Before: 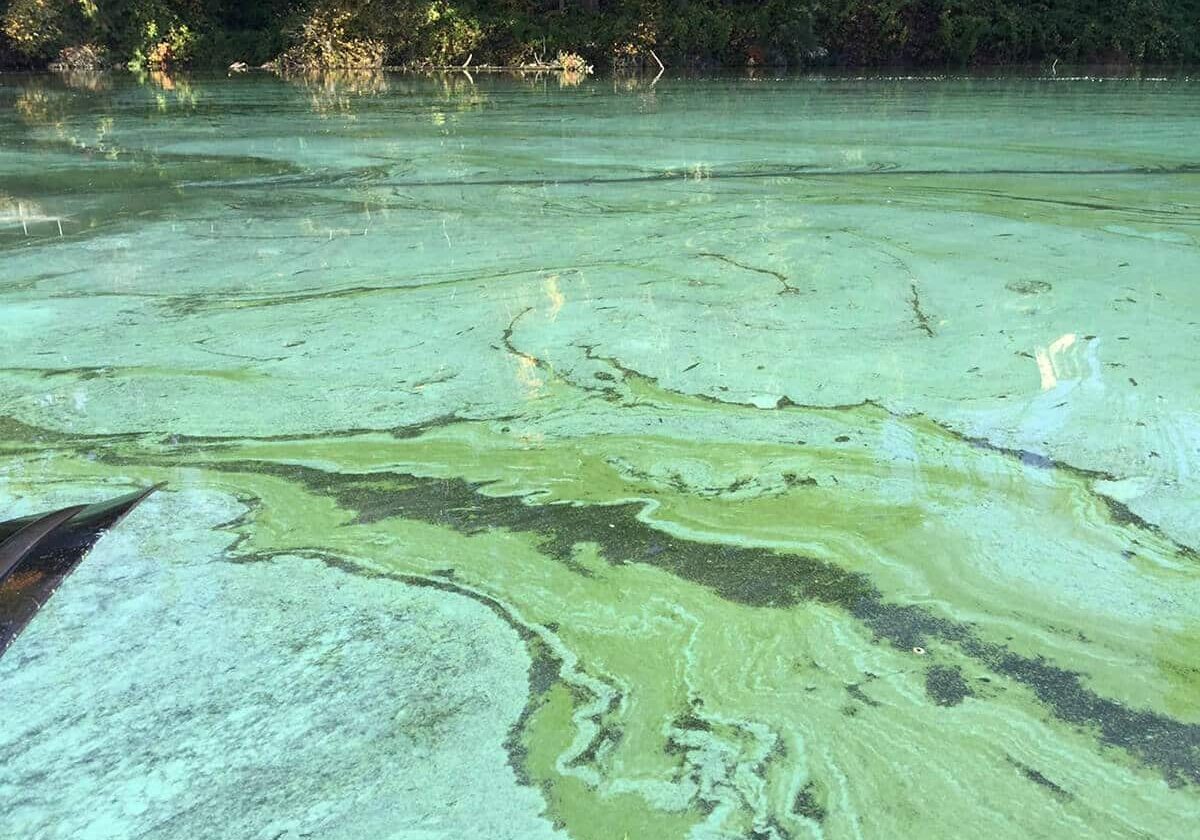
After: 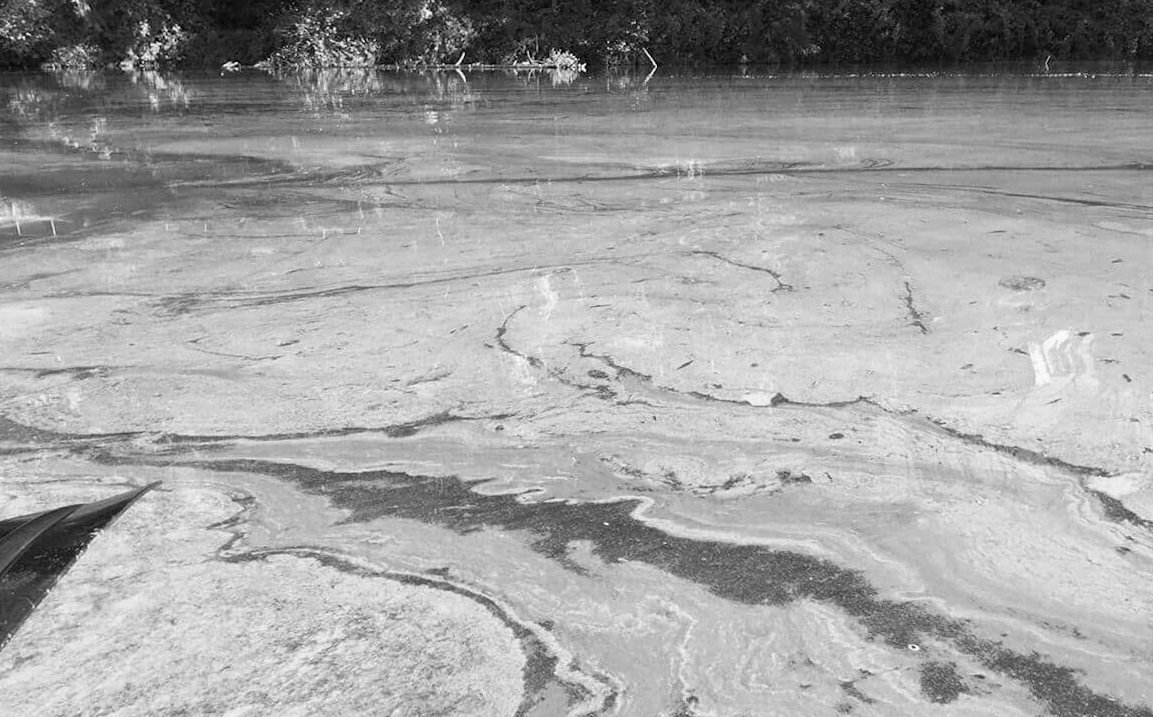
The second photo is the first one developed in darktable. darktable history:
monochrome: a -6.99, b 35.61, size 1.4
crop and rotate: angle 0.2°, left 0.275%, right 3.127%, bottom 14.18%
